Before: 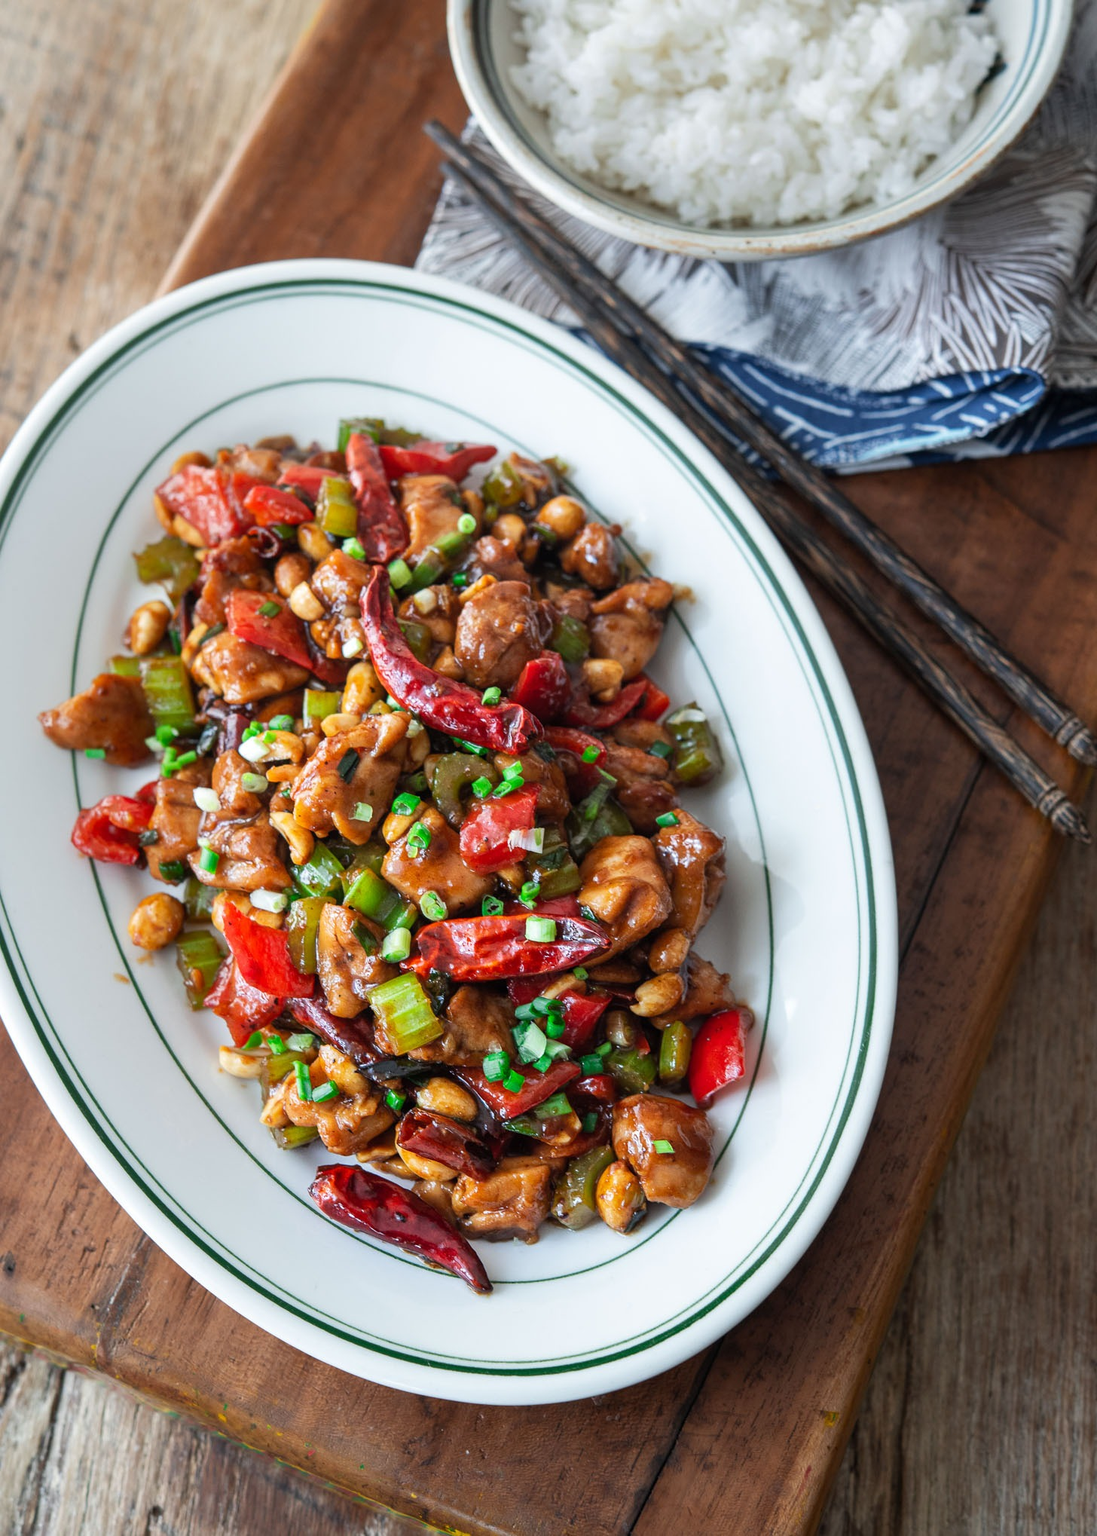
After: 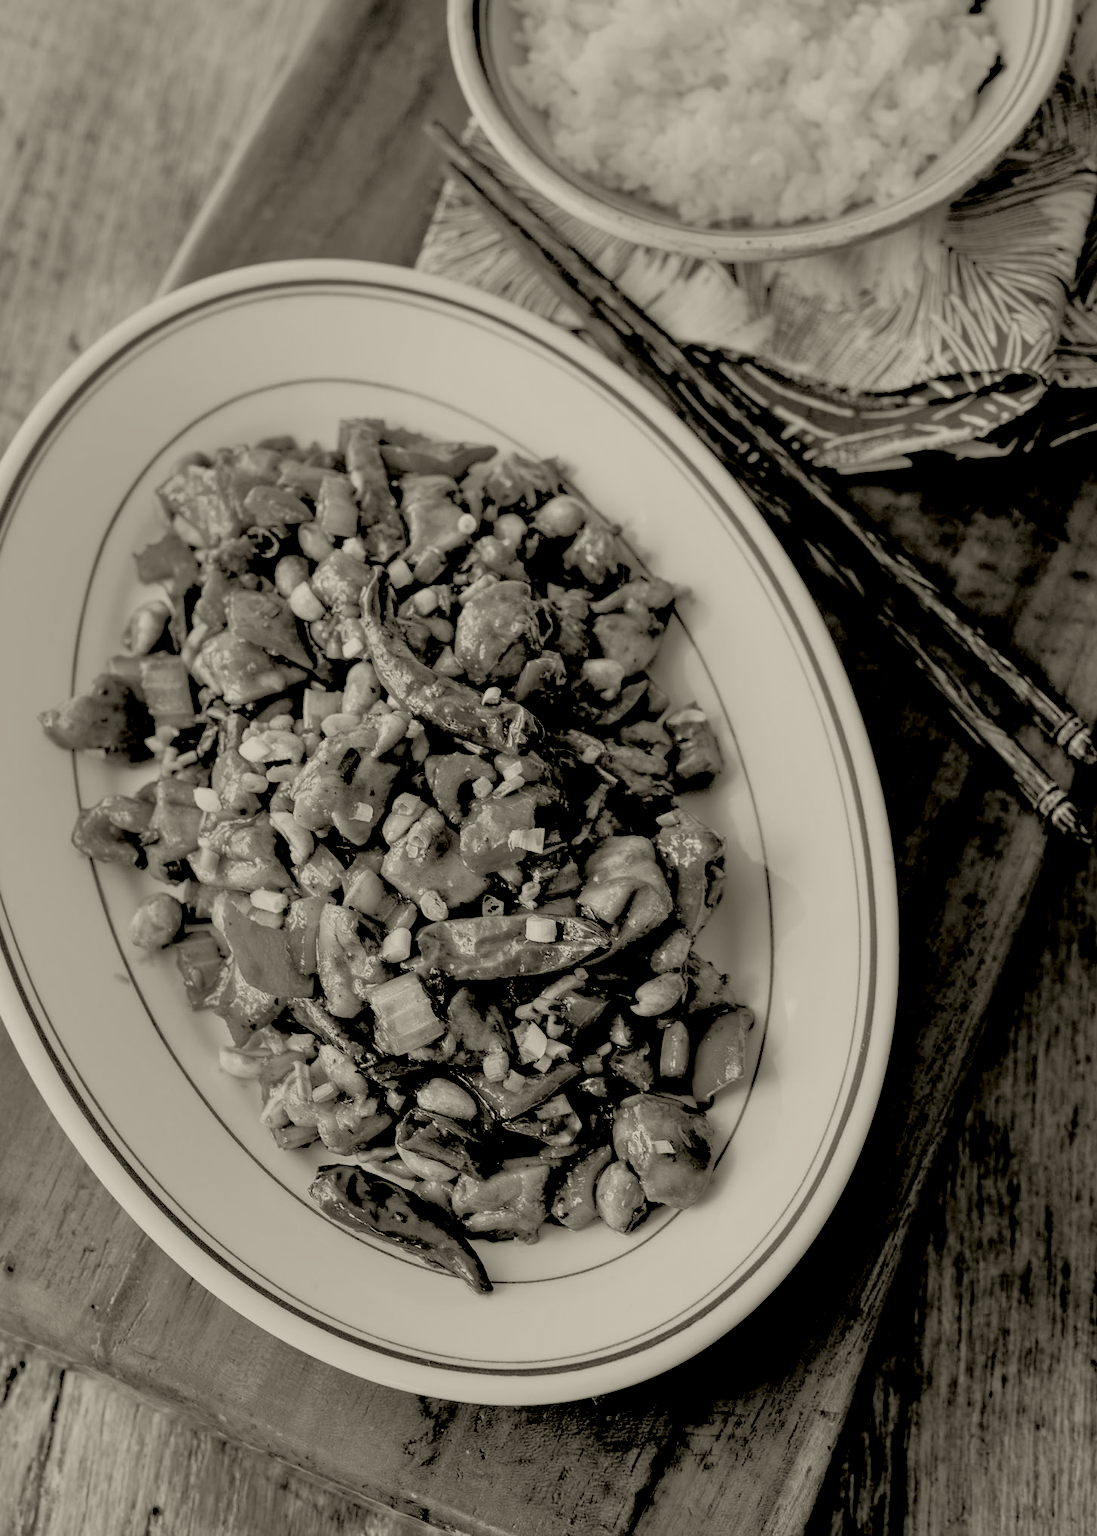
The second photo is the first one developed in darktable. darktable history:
white balance: emerald 1
exposure: black level correction 0.04, exposure 0.5 EV, compensate highlight preservation false
tone equalizer: -7 EV 0.15 EV, -6 EV 0.6 EV, -5 EV 1.15 EV, -4 EV 1.33 EV, -3 EV 1.15 EV, -2 EV 0.6 EV, -1 EV 0.15 EV, mask exposure compensation -0.5 EV
colorize: hue 41.44°, saturation 22%, source mix 60%, lightness 10.61%
